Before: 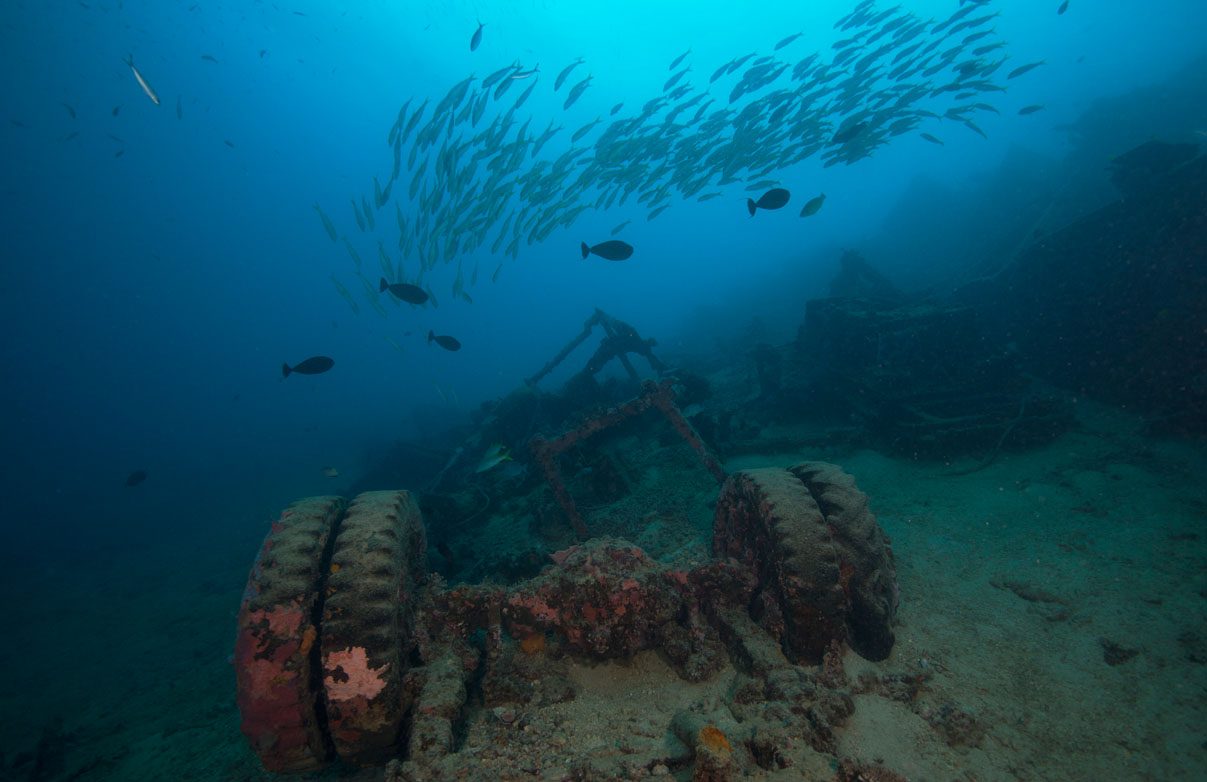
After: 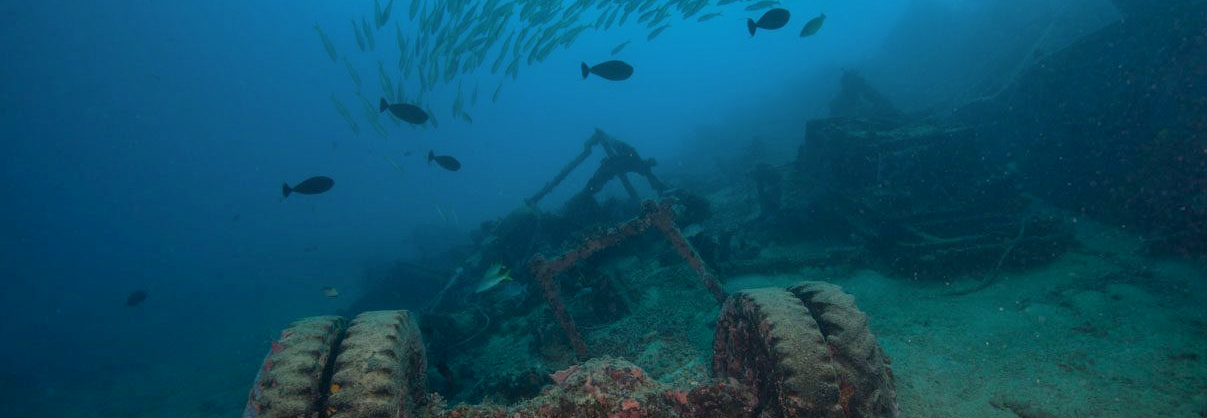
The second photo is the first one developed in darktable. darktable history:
crop and rotate: top 23.043%, bottom 23.437%
shadows and highlights: soften with gaussian
